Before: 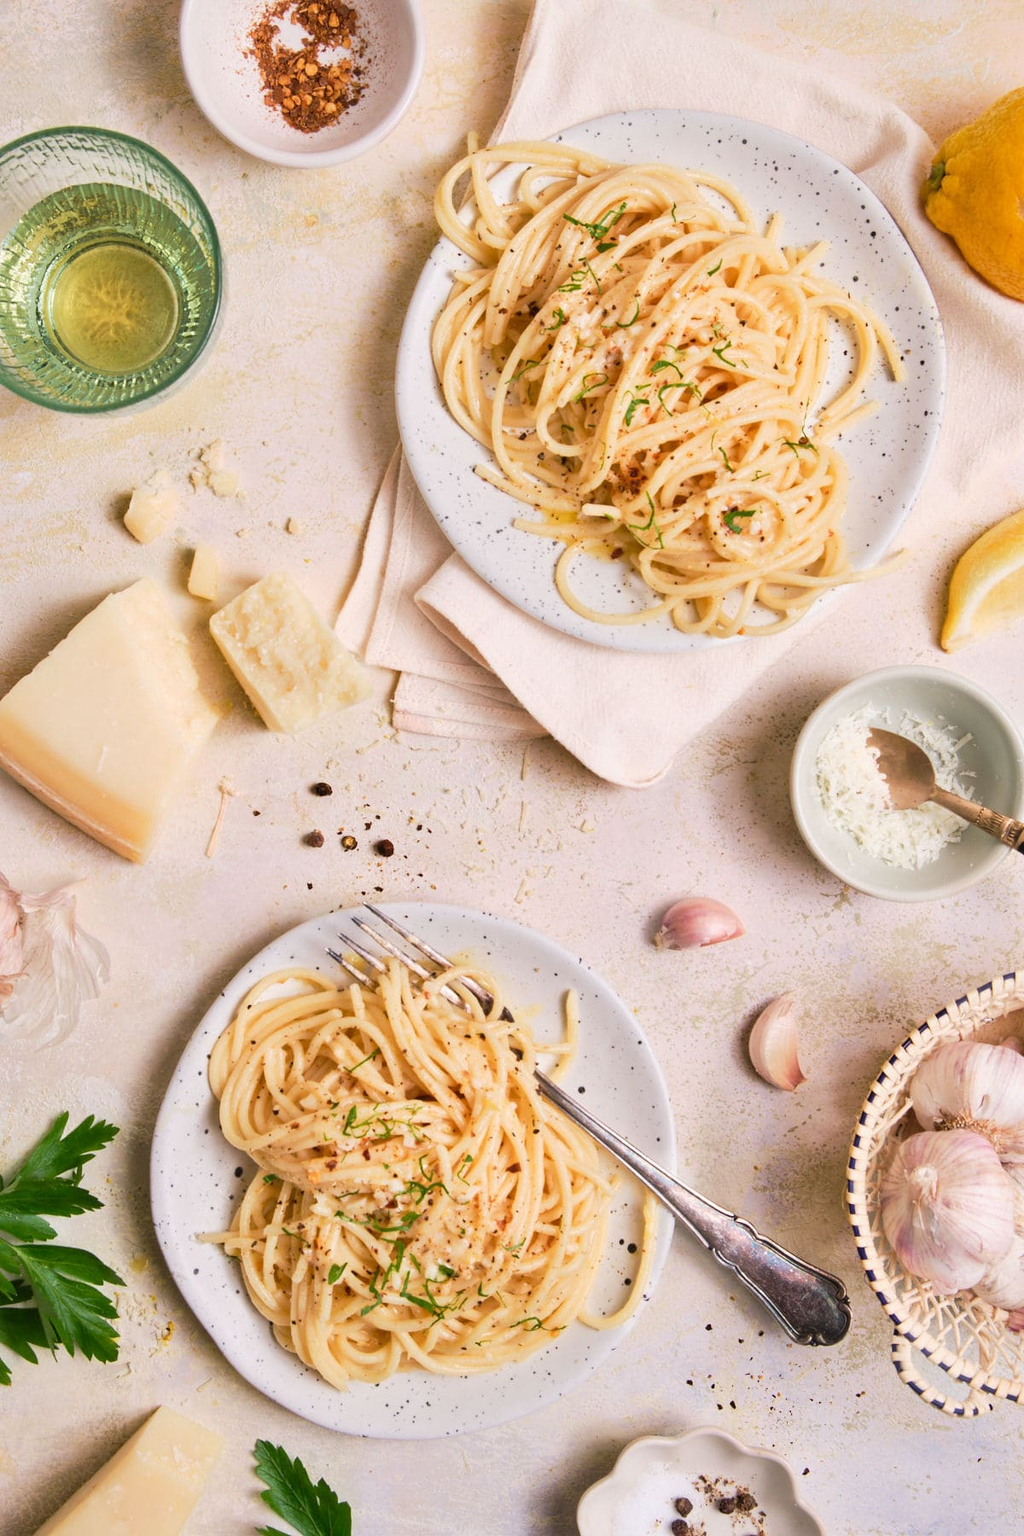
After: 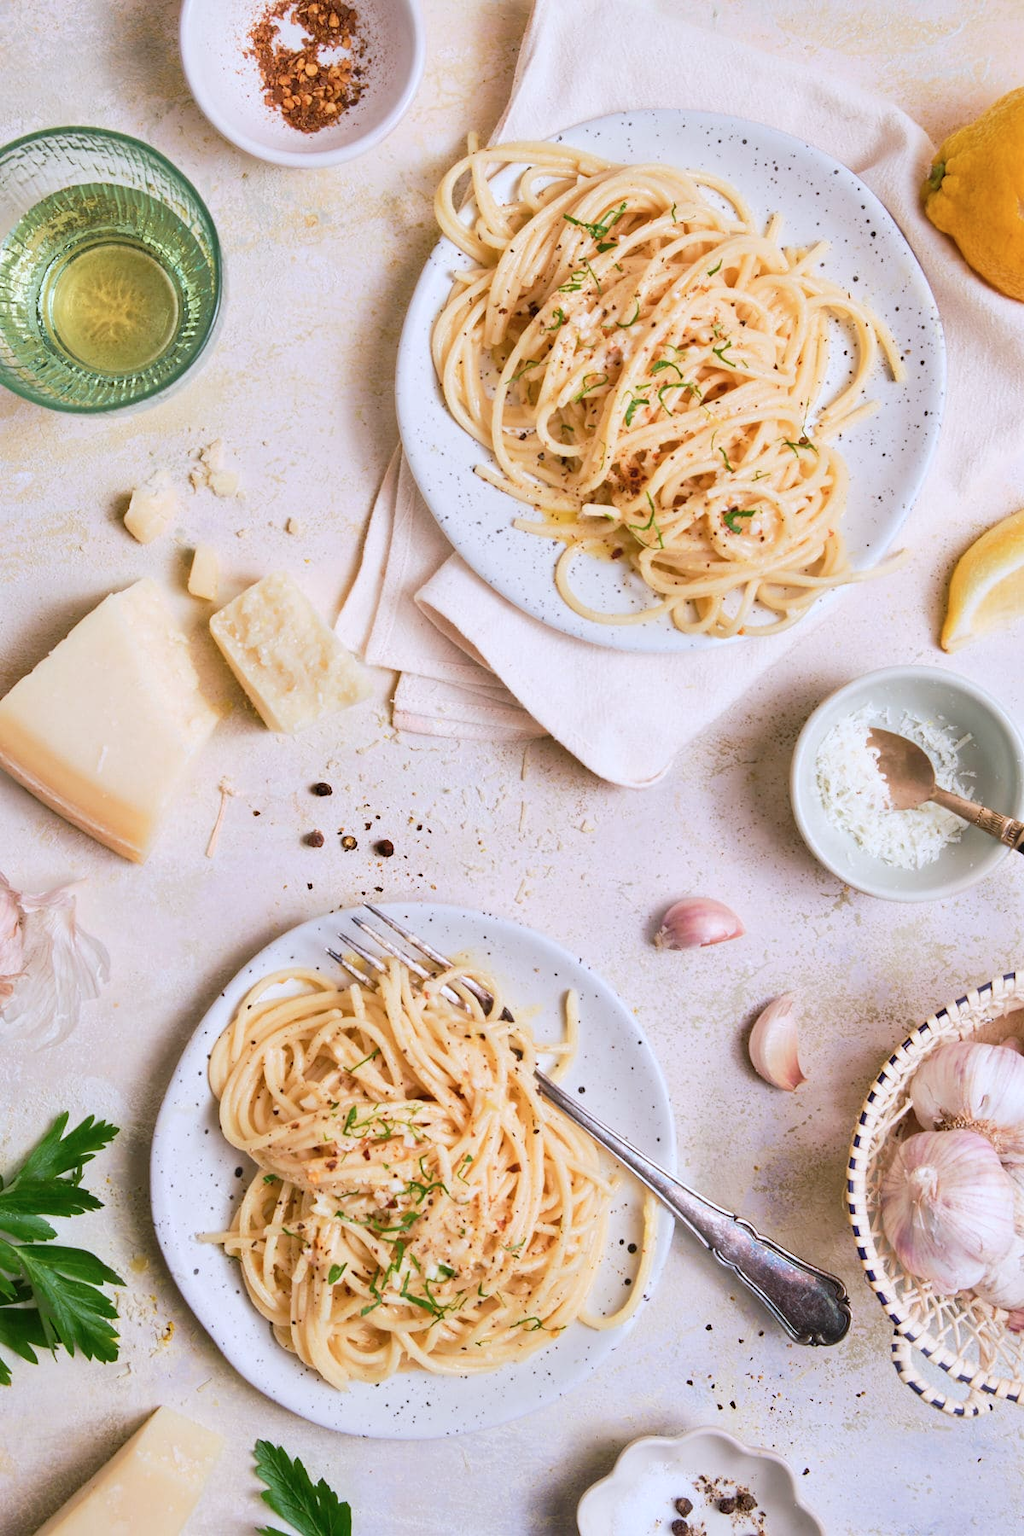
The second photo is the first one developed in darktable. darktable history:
white balance: red 0.982, blue 1.018
color correction: highlights a* -0.772, highlights b* -8.92
